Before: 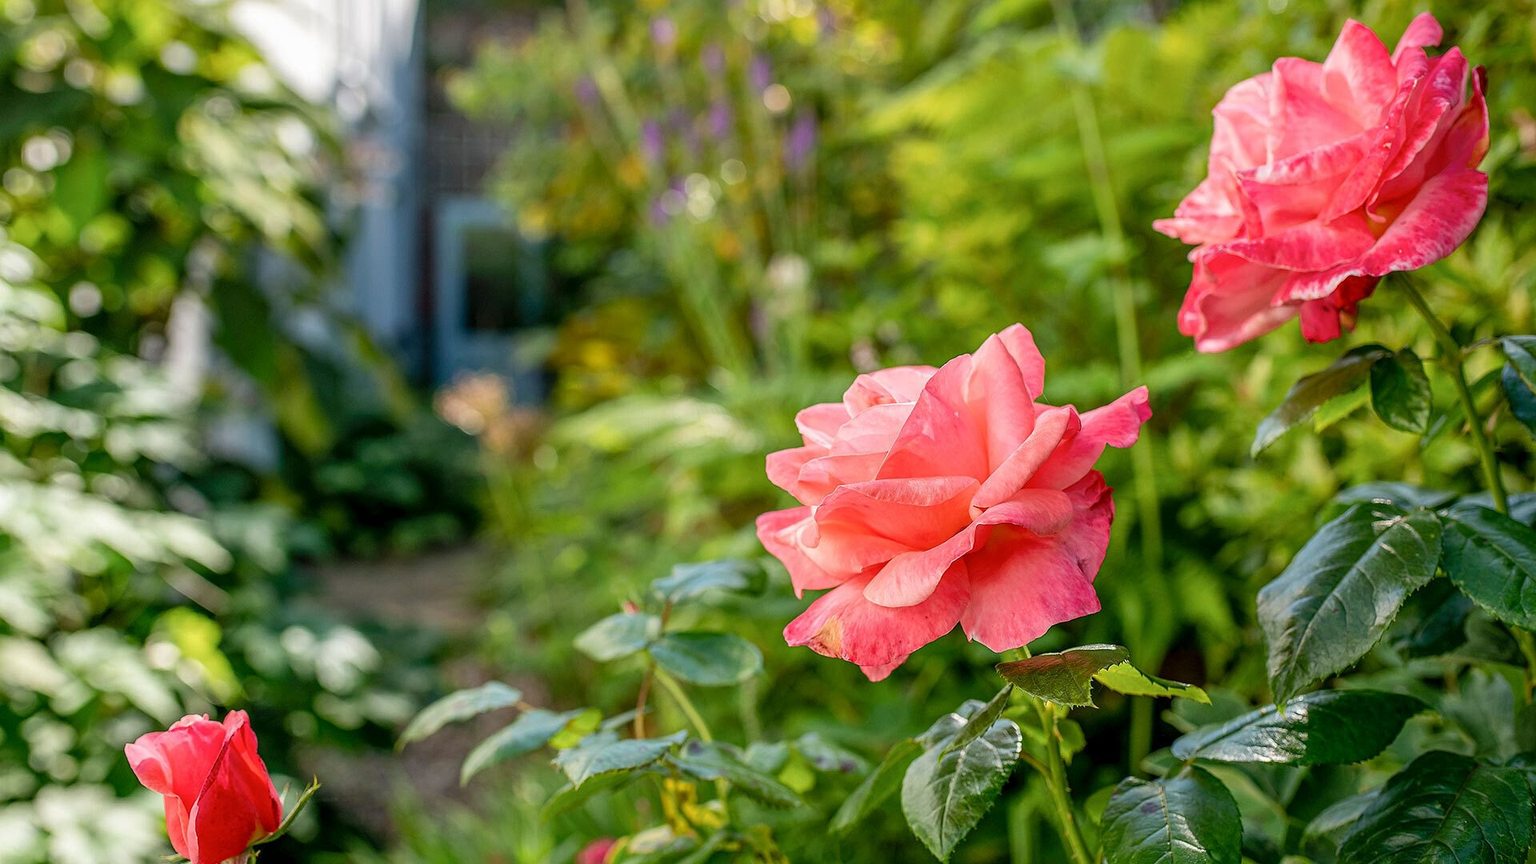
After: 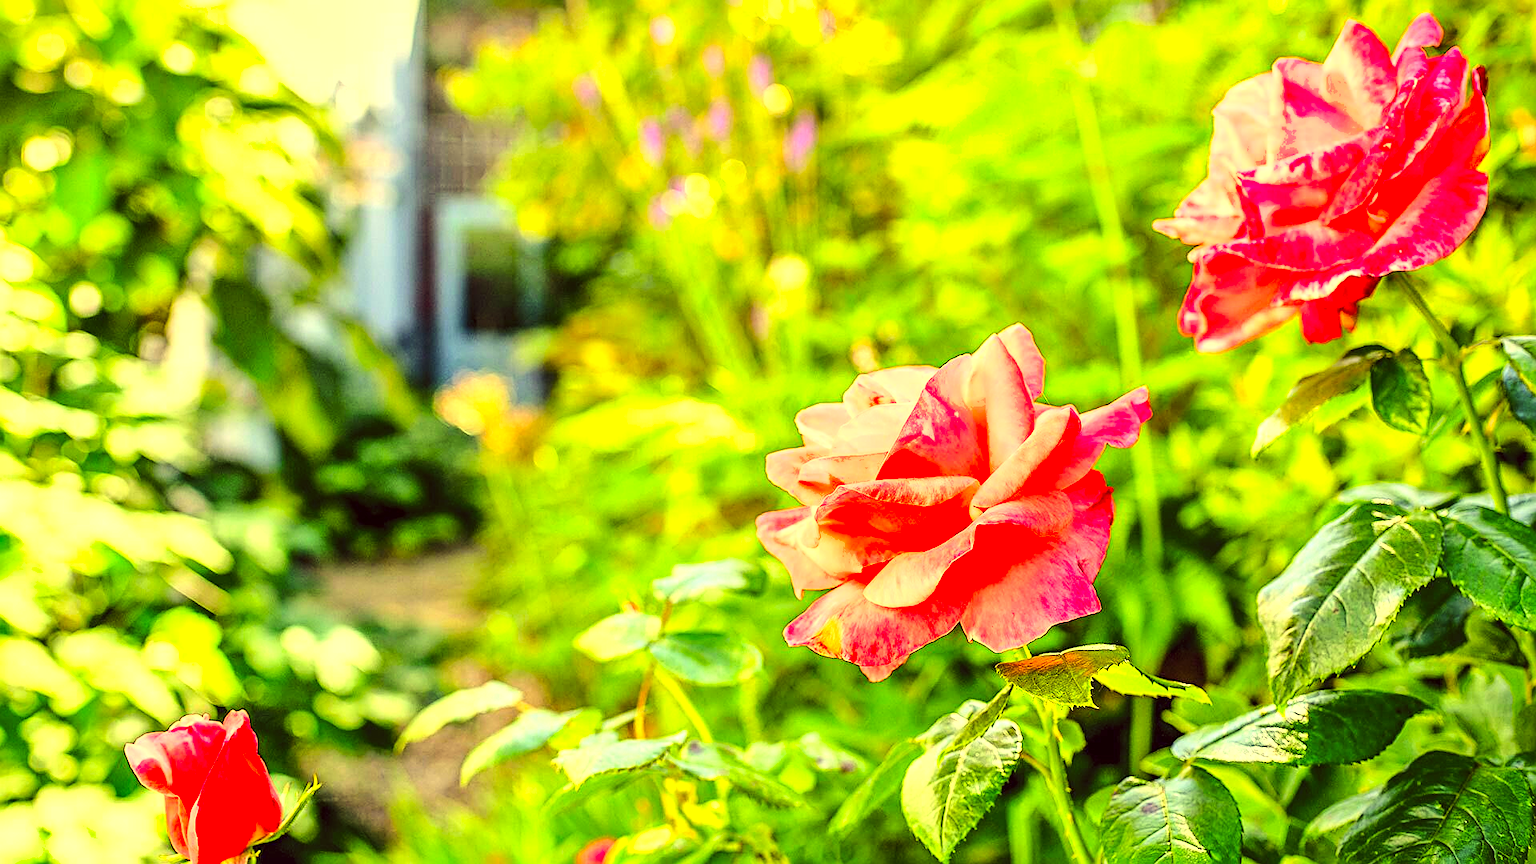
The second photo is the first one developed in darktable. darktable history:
base curve: curves: ch0 [(0, 0) (0.028, 0.03) (0.121, 0.232) (0.46, 0.748) (0.859, 0.968) (1, 1)]
sharpen: on, module defaults
shadows and highlights: radius 44.87, white point adjustment 6.46, compress 79.82%, soften with gaussian
local contrast: mode bilateral grid, contrast 21, coarseness 50, detail 128%, midtone range 0.2
exposure: black level correction 0, exposure 0.399 EV, compensate exposure bias true, compensate highlight preservation false
contrast brightness saturation: contrast 0.067, brightness 0.174, saturation 0.411
color correction: highlights a* -0.535, highlights b* 39.54, shadows a* 9.39, shadows b* -0.499
